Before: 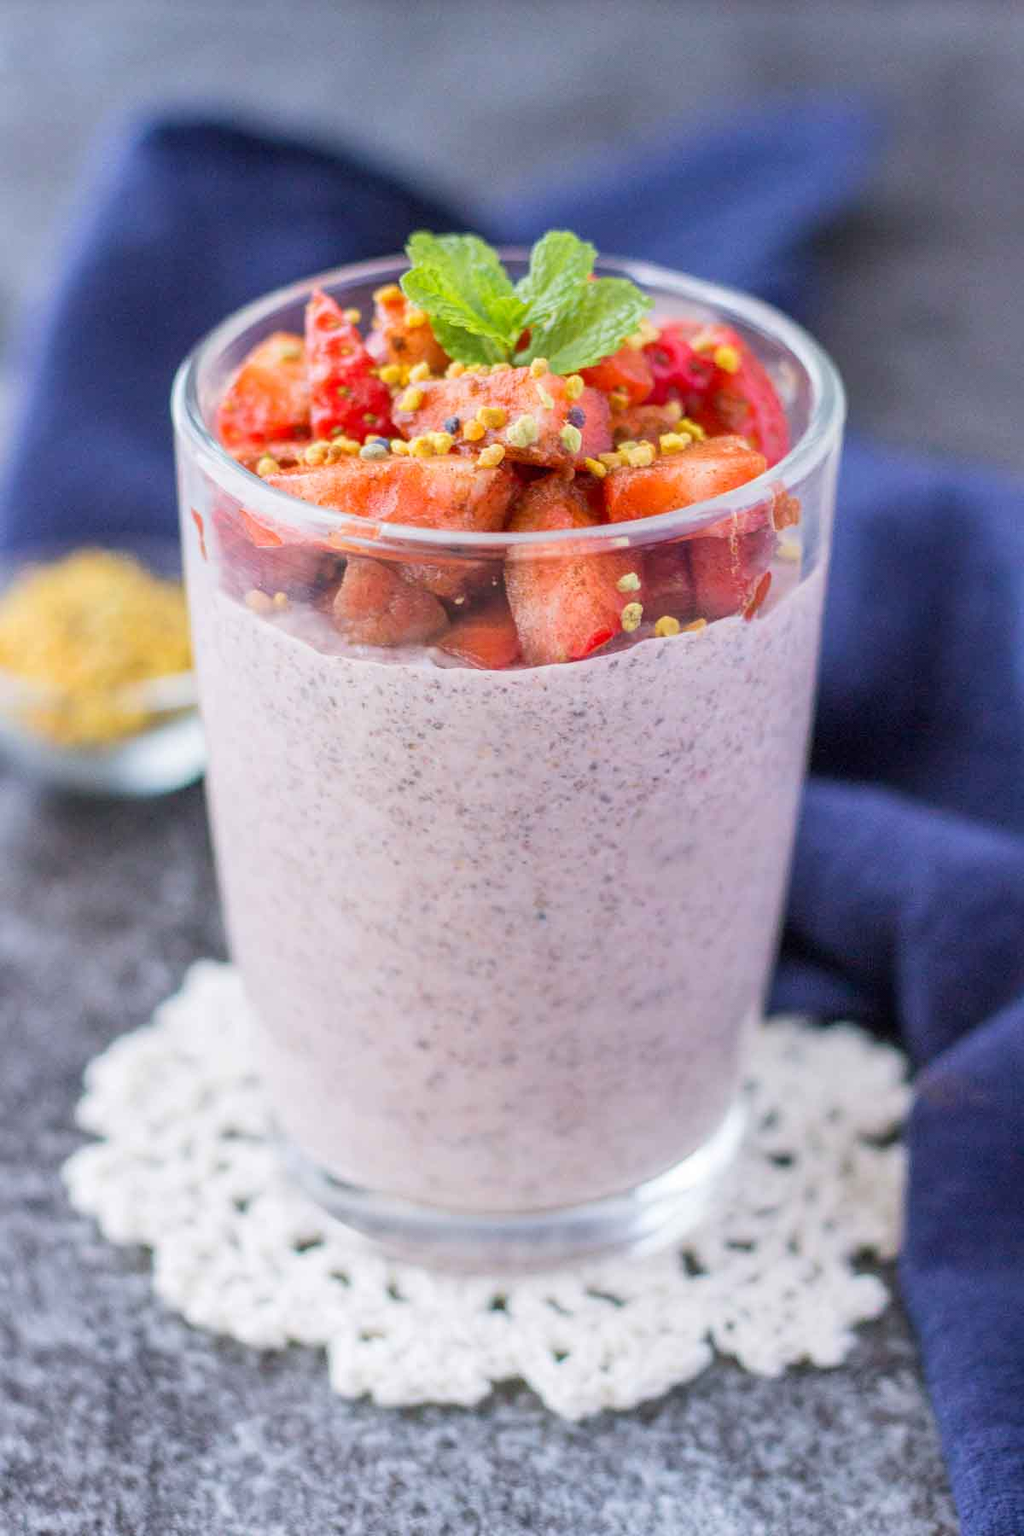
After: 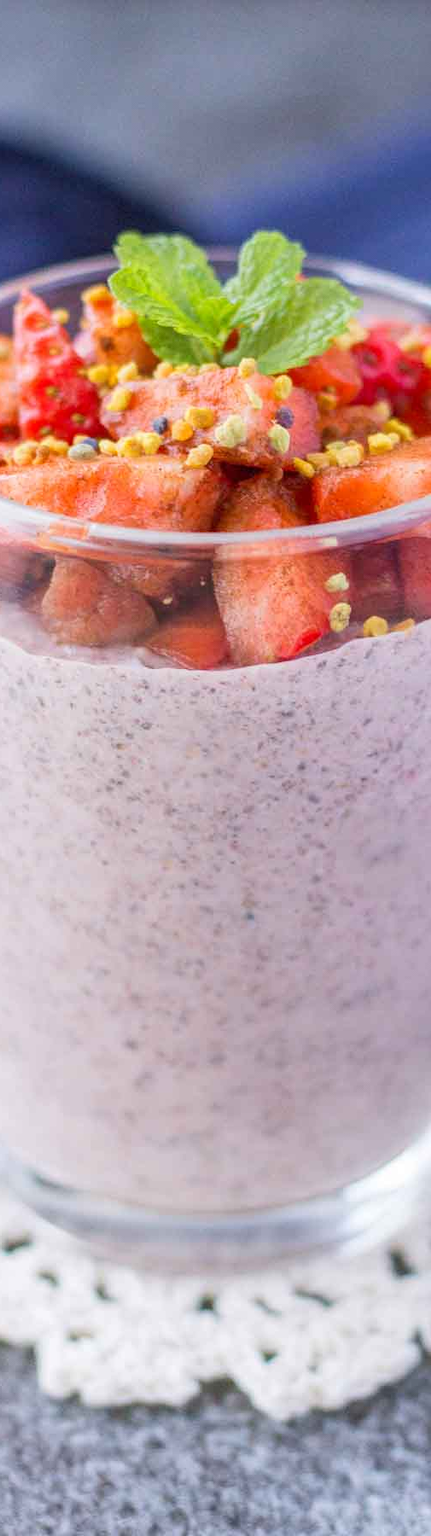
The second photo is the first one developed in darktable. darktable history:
crop: left 28.583%, right 29.231%
rgb levels: preserve colors max RGB
